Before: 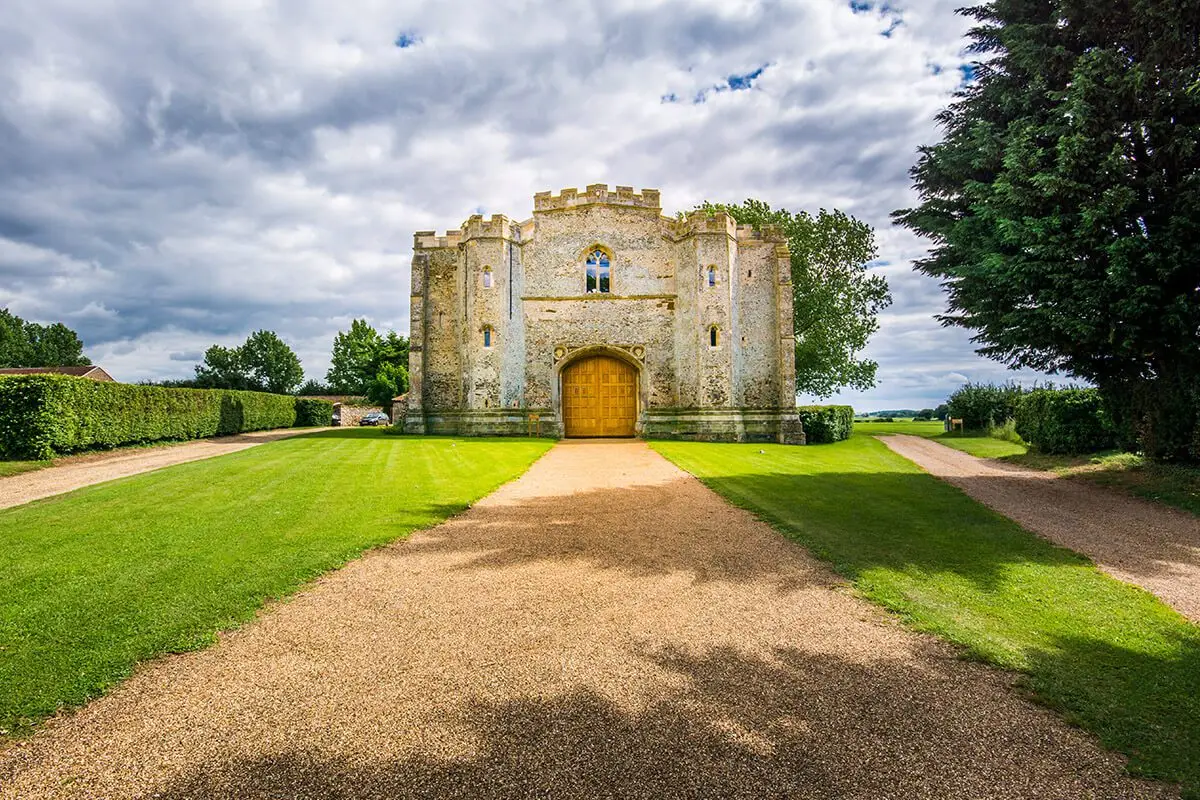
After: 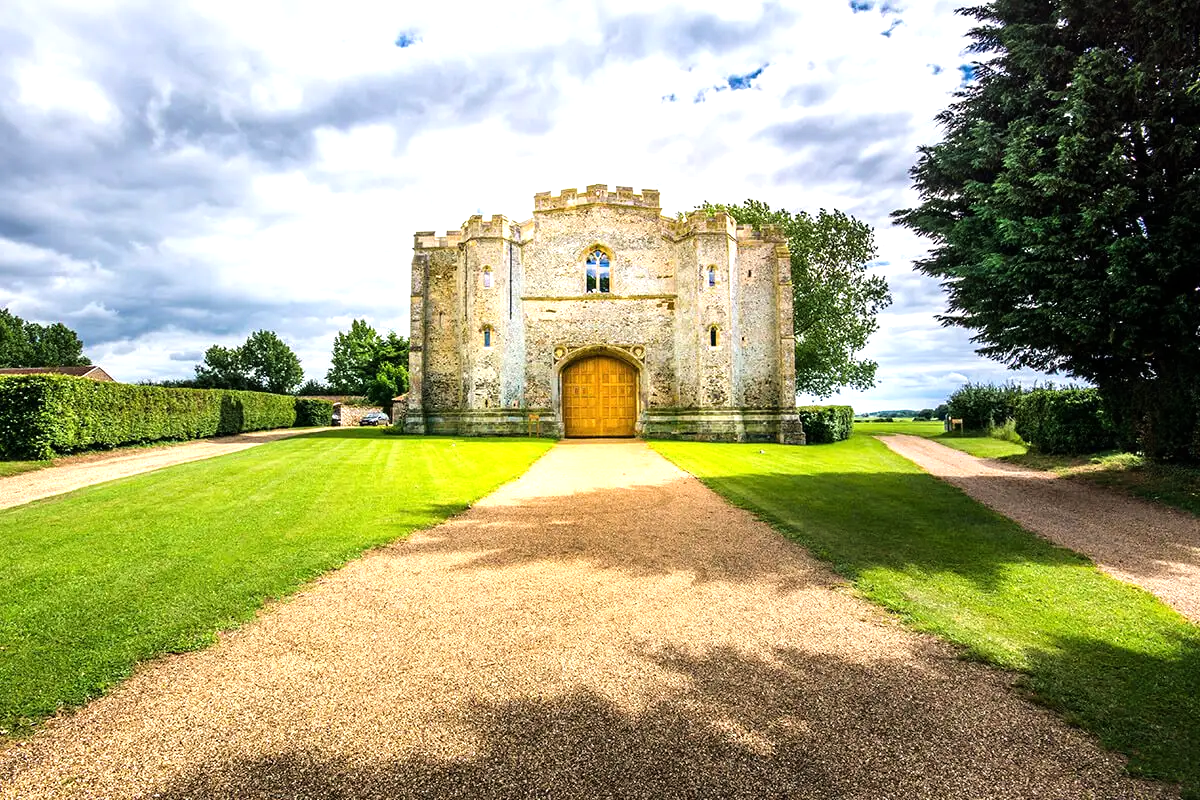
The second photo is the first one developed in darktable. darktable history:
tone equalizer: -8 EV -0.711 EV, -7 EV -0.724 EV, -6 EV -0.637 EV, -5 EV -0.402 EV, -3 EV 0.378 EV, -2 EV 0.6 EV, -1 EV 0.682 EV, +0 EV 0.738 EV, mask exposure compensation -0.502 EV
